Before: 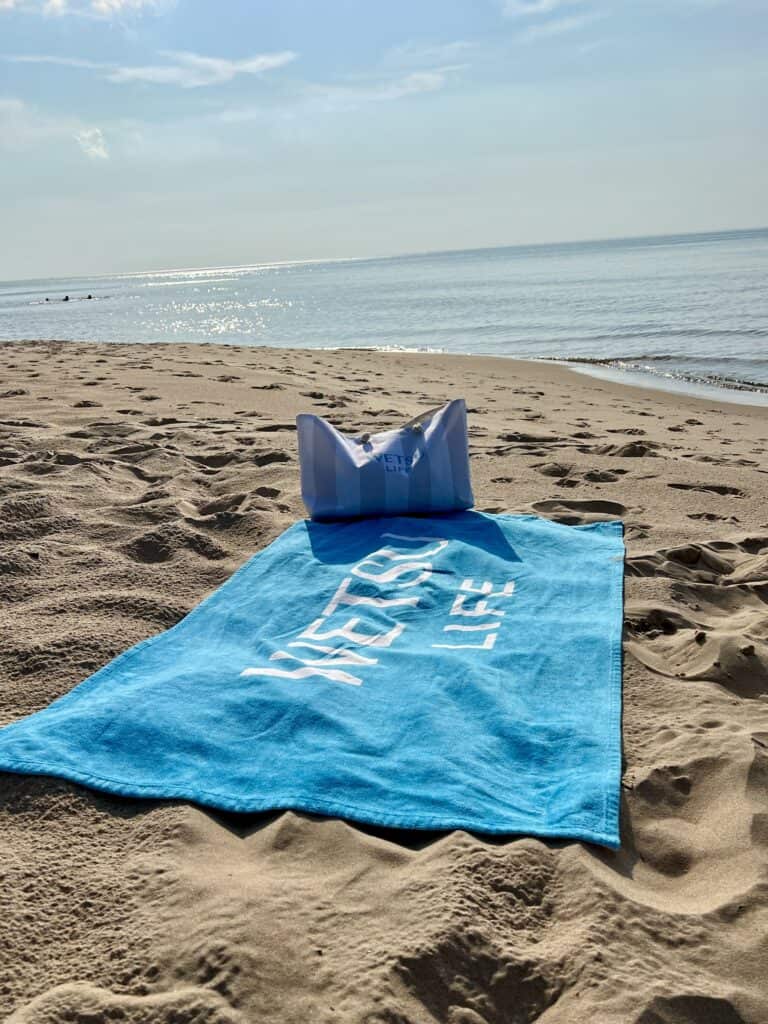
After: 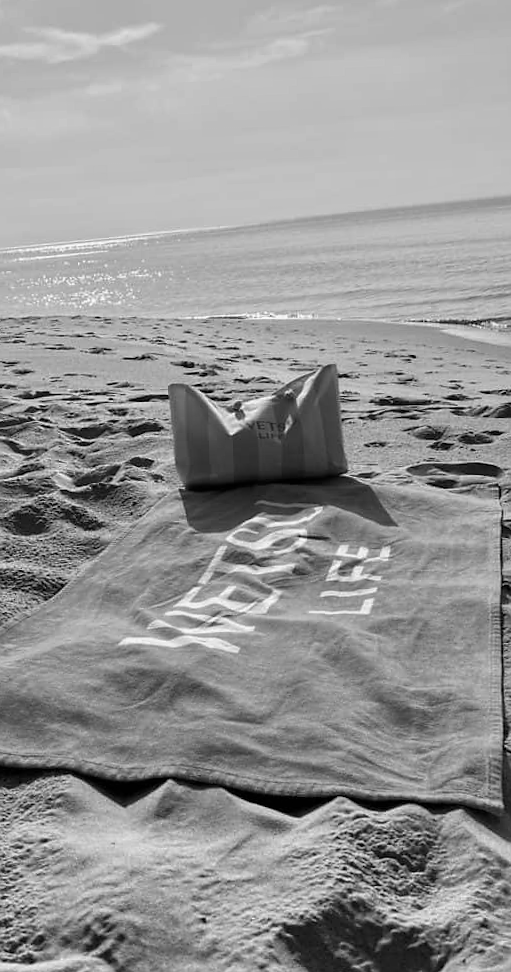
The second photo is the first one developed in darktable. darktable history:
crop and rotate: left 15.754%, right 17.579%
color zones: curves: ch0 [(0, 0.447) (0.184, 0.543) (0.323, 0.476) (0.429, 0.445) (0.571, 0.443) (0.714, 0.451) (0.857, 0.452) (1, 0.447)]; ch1 [(0, 0.464) (0.176, 0.46) (0.287, 0.177) (0.429, 0.002) (0.571, 0) (0.714, 0) (0.857, 0) (1, 0.464)], mix 20%
velvia: on, module defaults
sharpen: radius 1, threshold 1
tone equalizer: on, module defaults
rotate and perspective: rotation -1.32°, lens shift (horizontal) -0.031, crop left 0.015, crop right 0.985, crop top 0.047, crop bottom 0.982
monochrome: a 32, b 64, size 2.3
